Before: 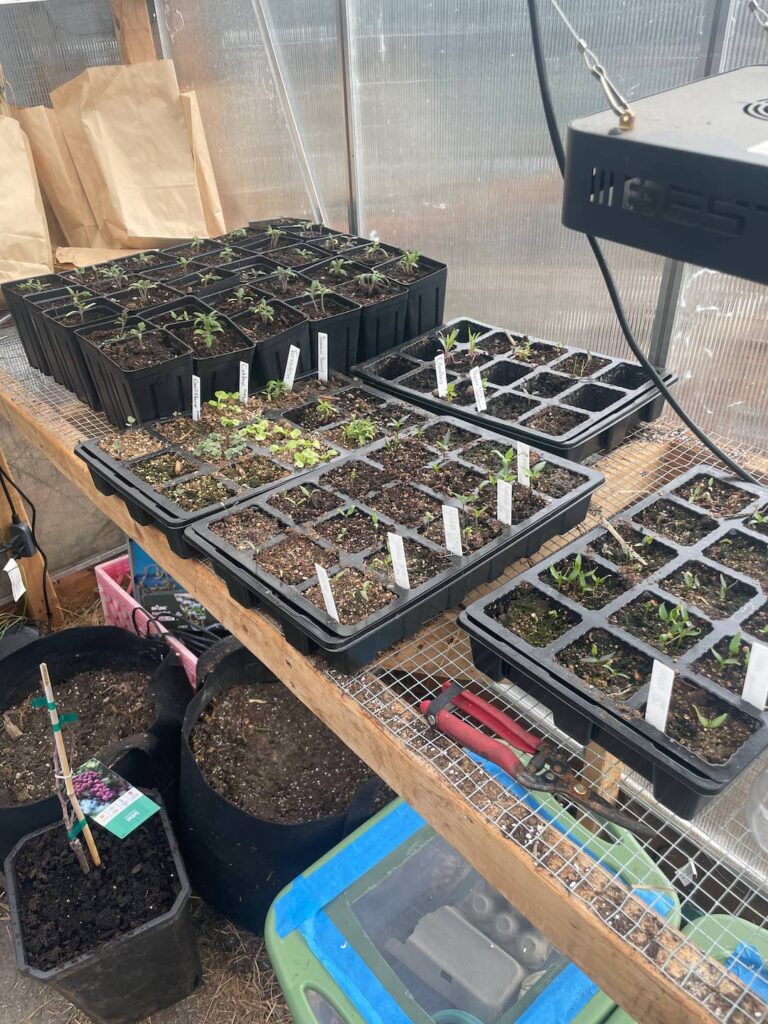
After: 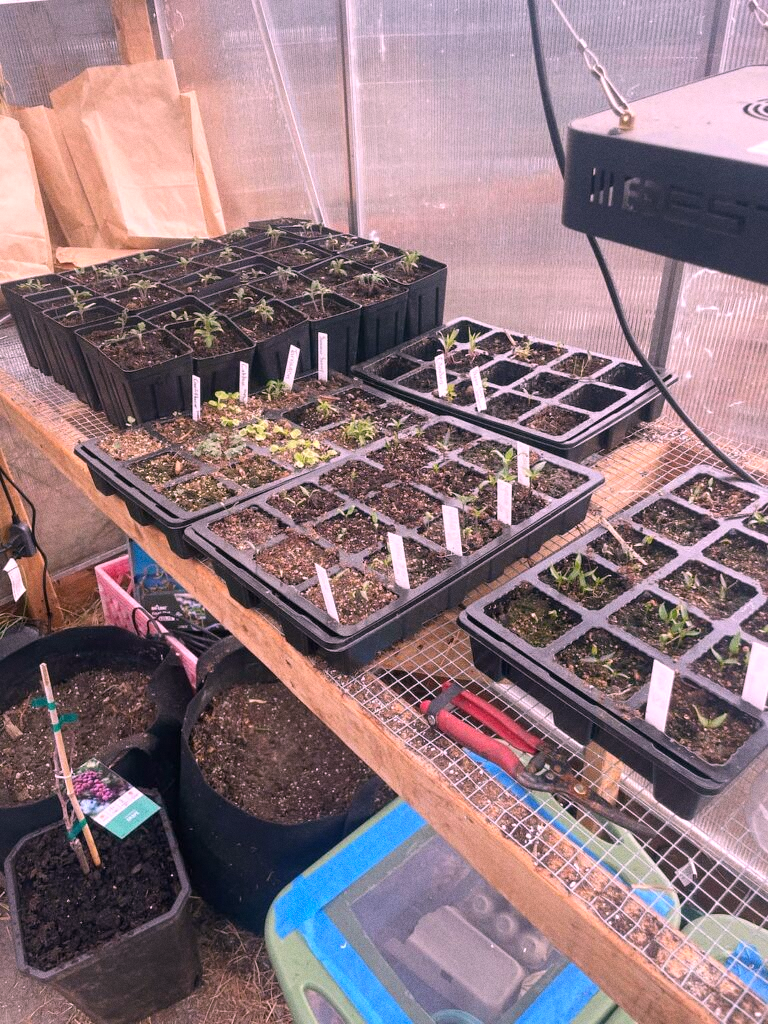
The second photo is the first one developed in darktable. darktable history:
grain: coarseness 3.21 ISO
white balance: red 1.188, blue 1.11
